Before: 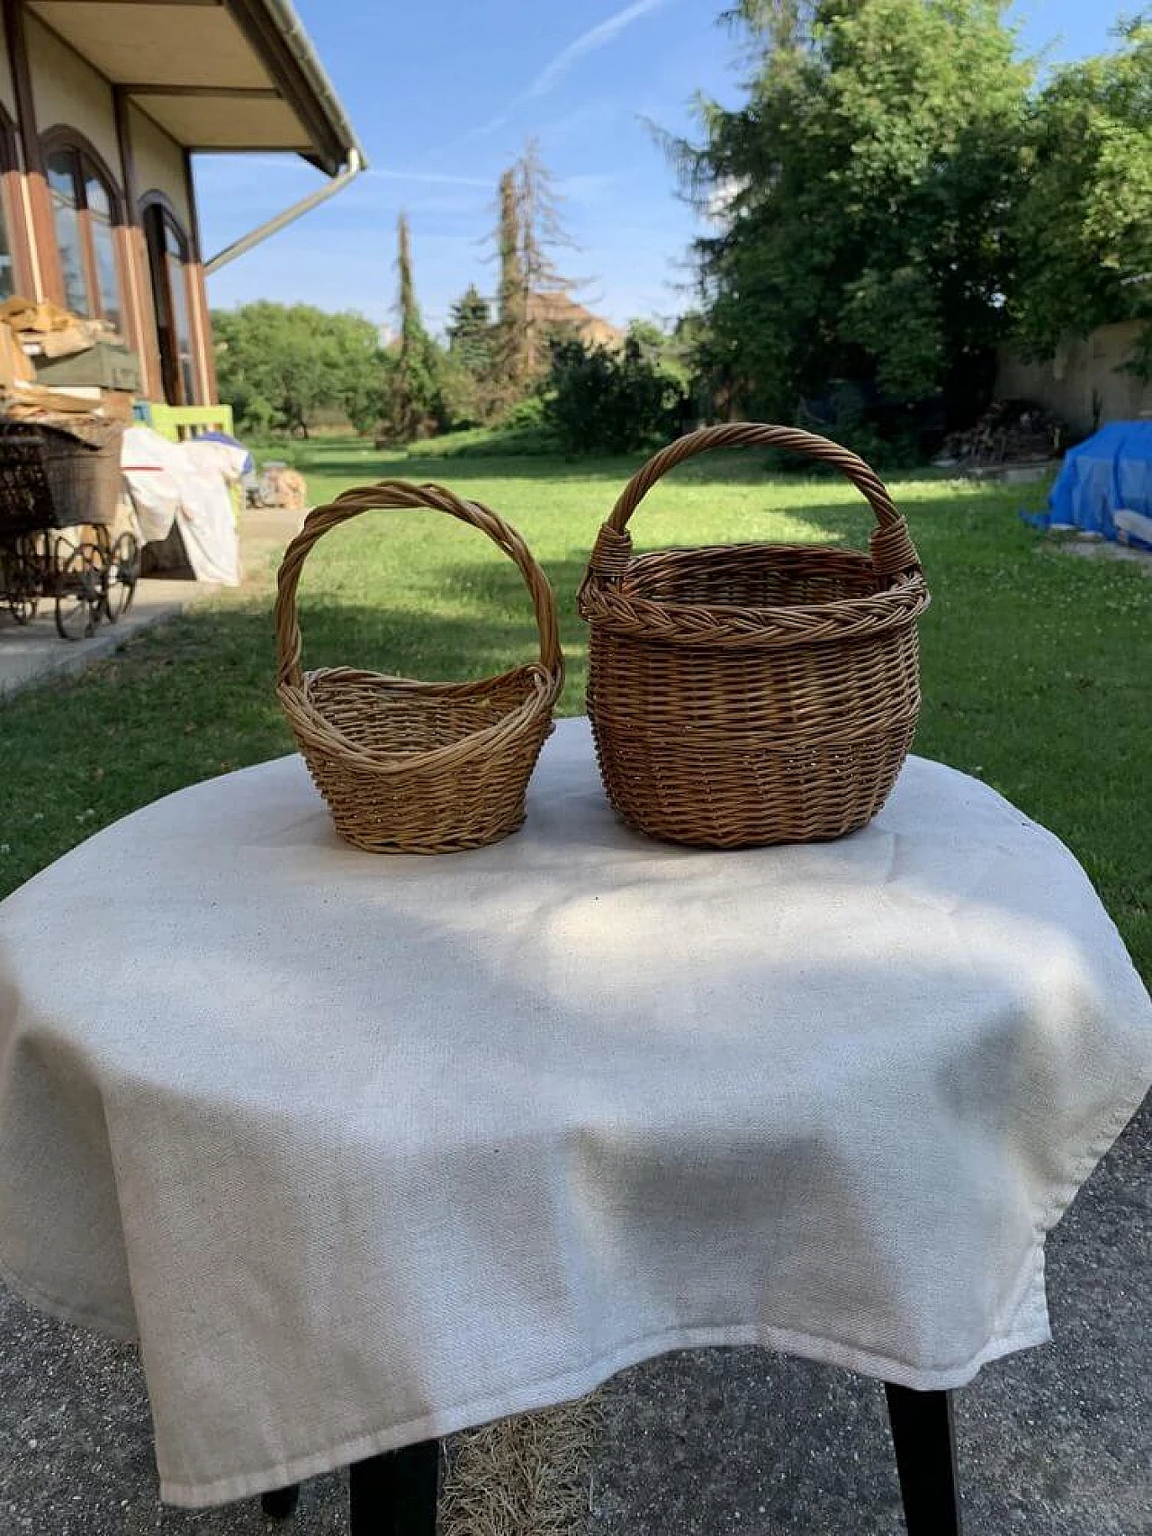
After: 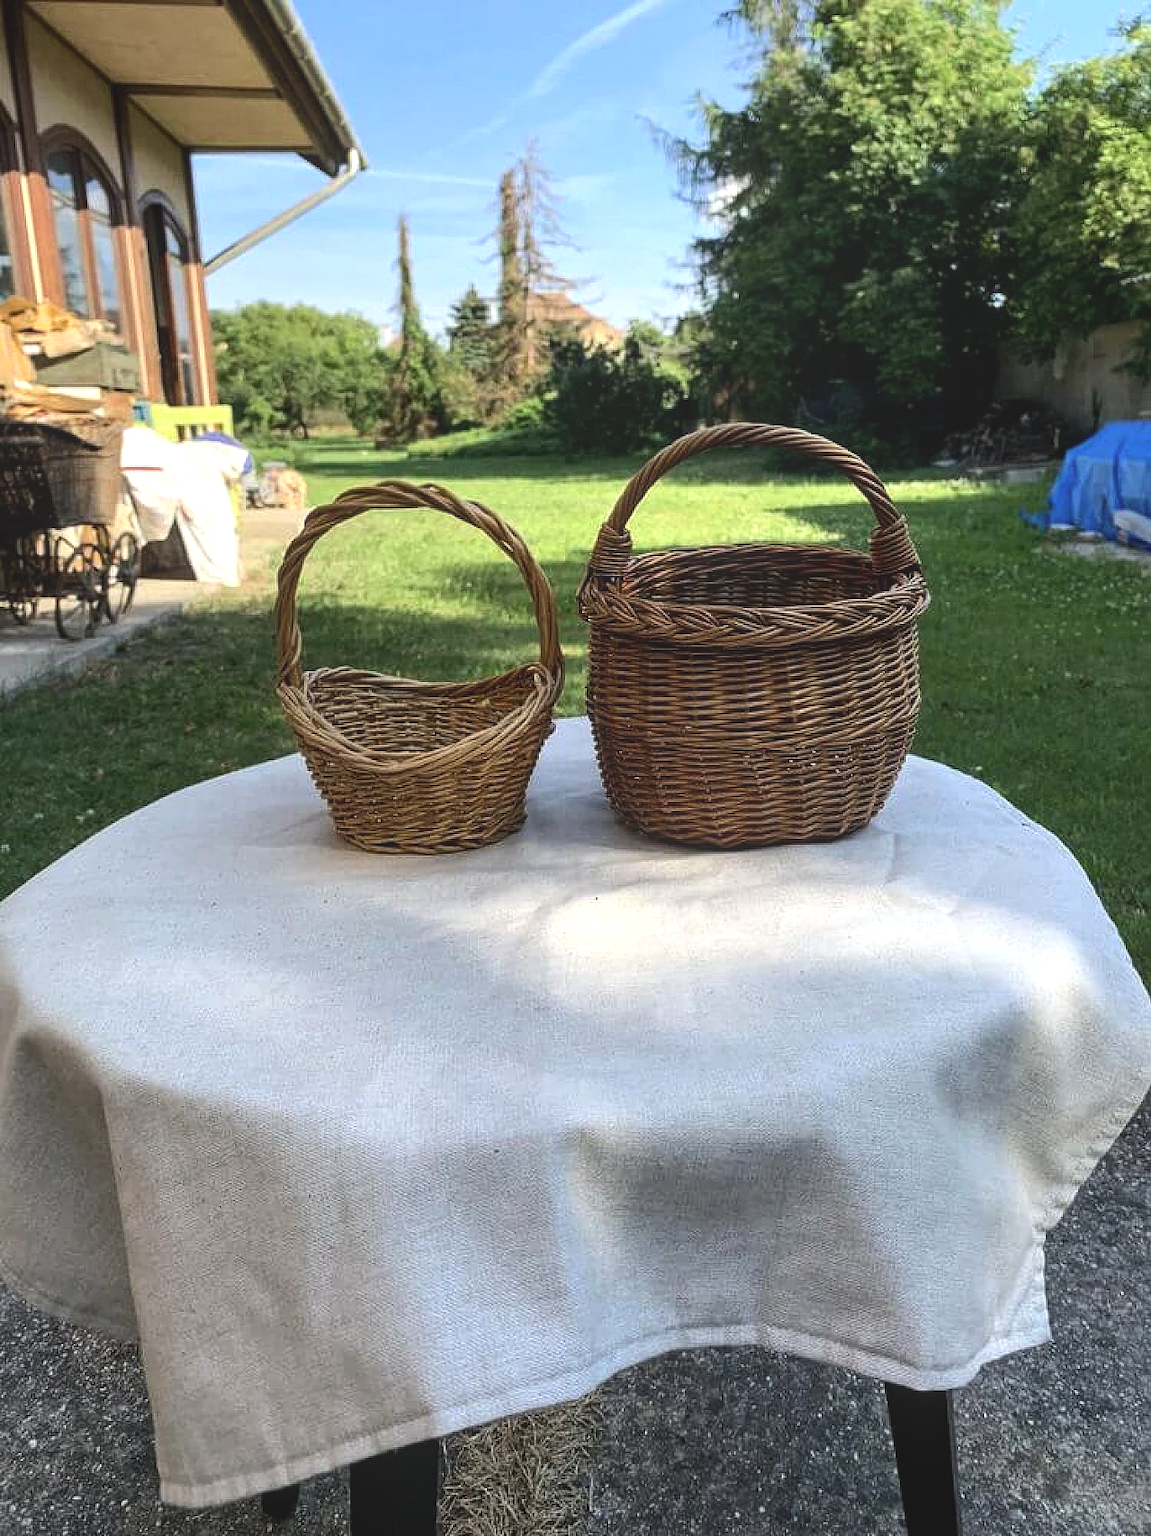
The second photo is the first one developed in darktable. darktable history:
tone equalizer: -8 EV -0.75 EV, -7 EV -0.7 EV, -6 EV -0.6 EV, -5 EV -0.4 EV, -3 EV 0.4 EV, -2 EV 0.6 EV, -1 EV 0.7 EV, +0 EV 0.75 EV, edges refinement/feathering 500, mask exposure compensation -1.57 EV, preserve details no
local contrast: highlights 48%, shadows 0%, detail 100%
white balance: red 1, blue 1
